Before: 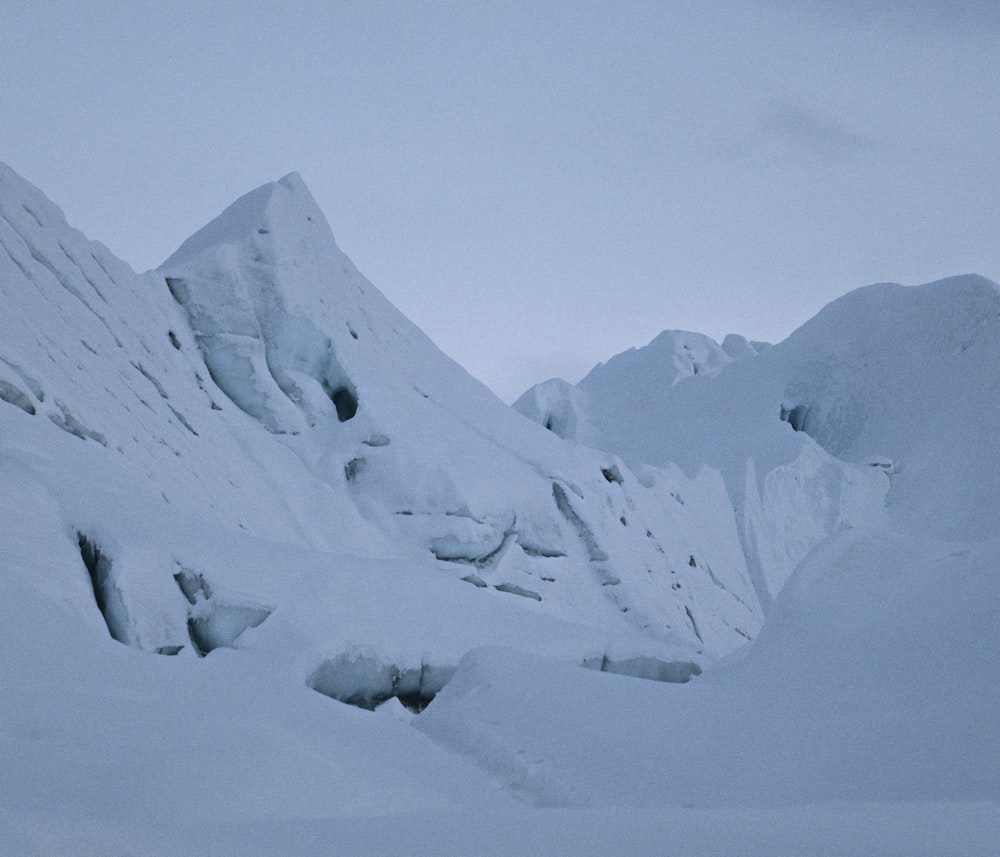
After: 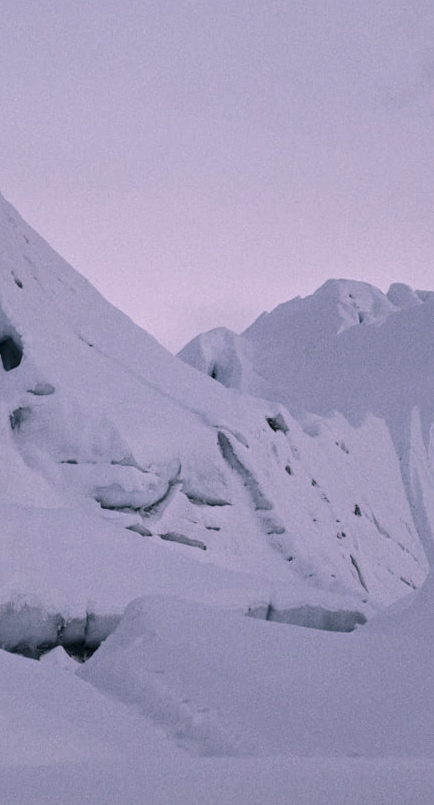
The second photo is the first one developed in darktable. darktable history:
local contrast: on, module defaults
crop: left 33.538%, top 6.007%, right 23.054%
color correction: highlights a* 14.51, highlights b* 4.88
